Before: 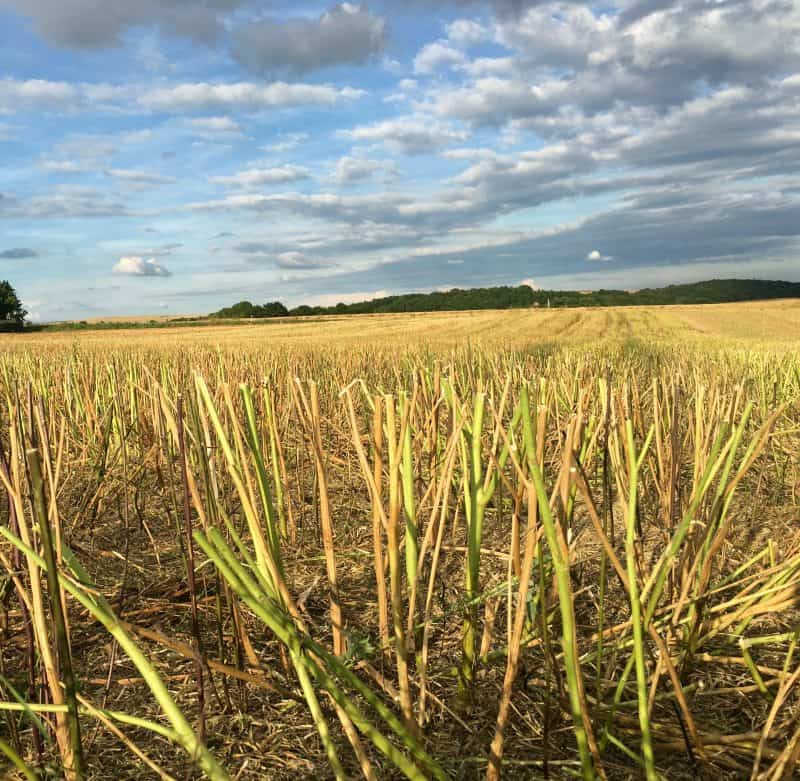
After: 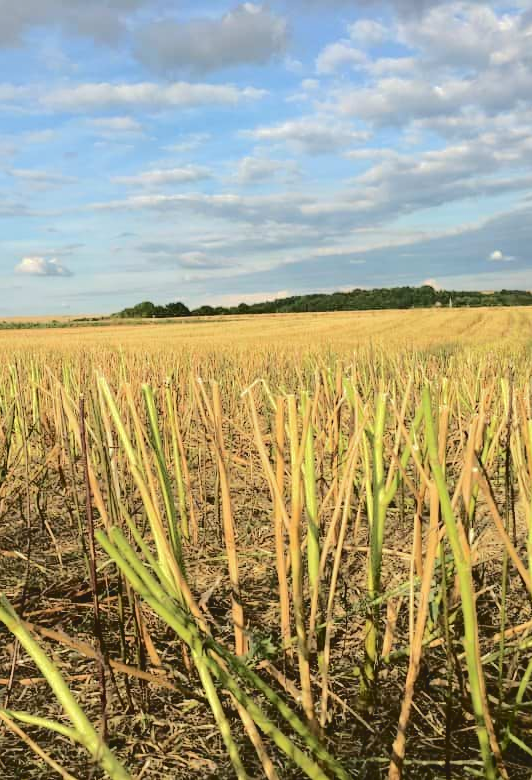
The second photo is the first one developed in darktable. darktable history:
tone curve: curves: ch0 [(0, 0) (0.003, 0.089) (0.011, 0.089) (0.025, 0.088) (0.044, 0.089) (0.069, 0.094) (0.1, 0.108) (0.136, 0.119) (0.177, 0.147) (0.224, 0.204) (0.277, 0.28) (0.335, 0.389) (0.399, 0.486) (0.468, 0.588) (0.543, 0.647) (0.623, 0.705) (0.709, 0.759) (0.801, 0.815) (0.898, 0.873) (1, 1)], color space Lab, independent channels, preserve colors none
crop and rotate: left 12.492%, right 20.924%
